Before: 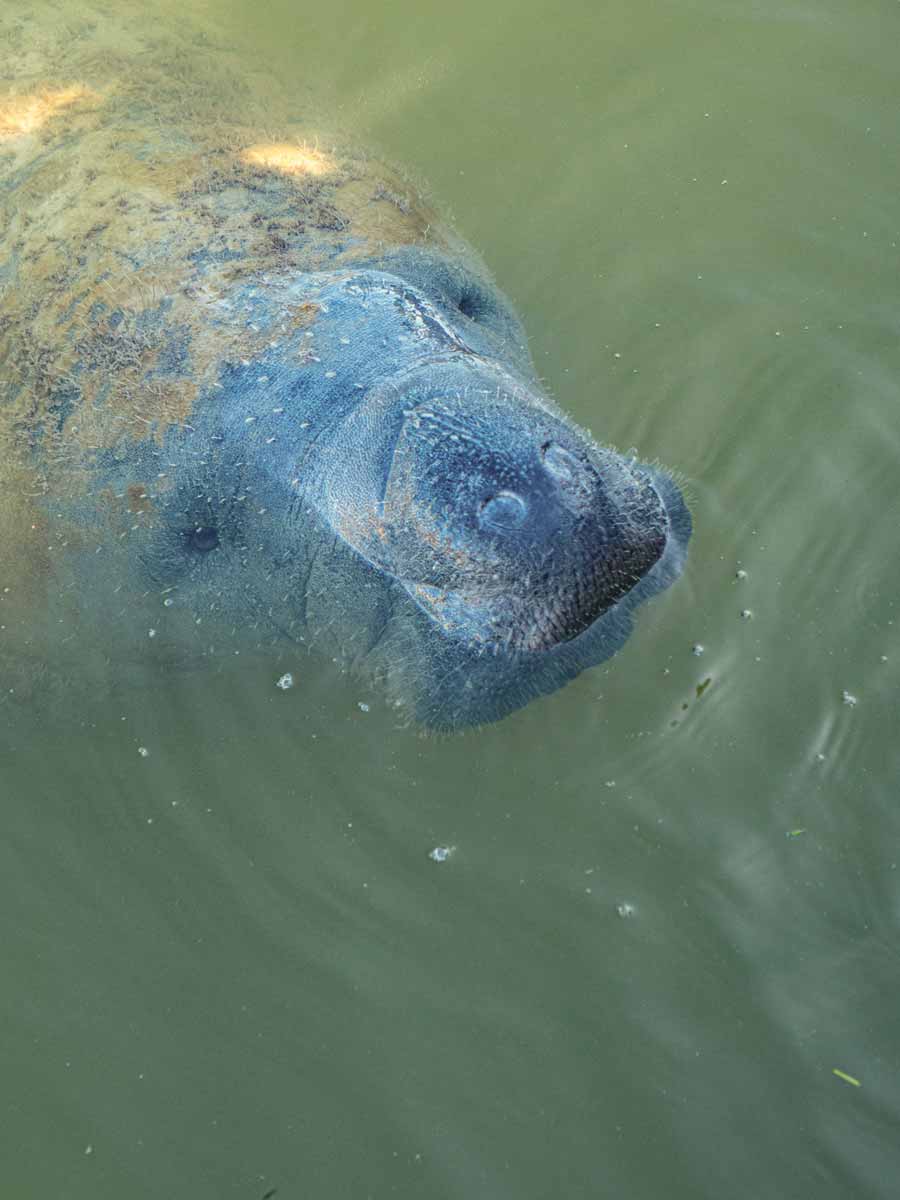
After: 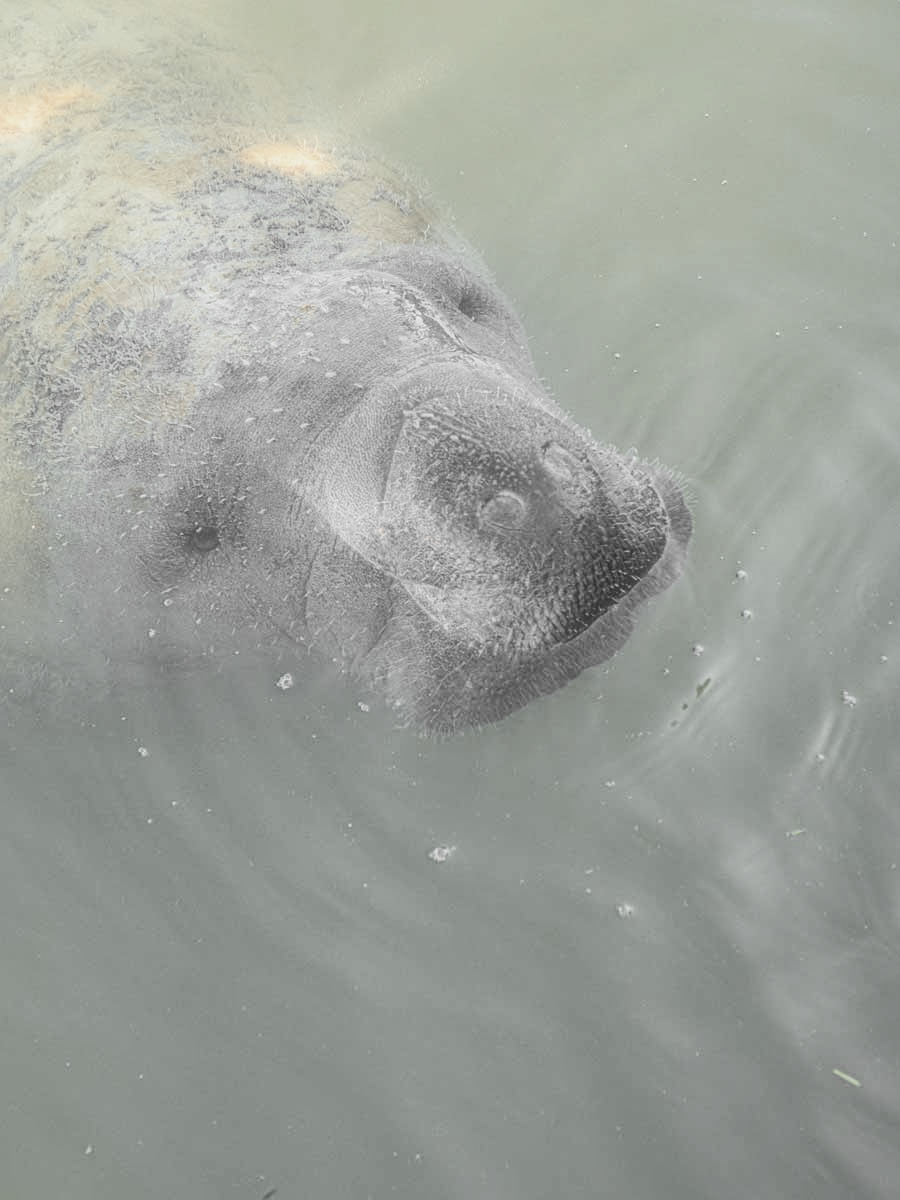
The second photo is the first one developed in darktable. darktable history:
sharpen: on, module defaults
local contrast: highlights 100%, shadows 100%, detail 120%, midtone range 0.2
color zones: curves: ch1 [(0, 0.831) (0.08, 0.771) (0.157, 0.268) (0.241, 0.207) (0.562, -0.005) (0.714, -0.013) (0.876, 0.01) (1, 0.831)]
filmic rgb: black relative exposure -7.15 EV, white relative exposure 5.36 EV, hardness 3.02, color science v6 (2022)
exposure: black level correction 0, exposure 0.9 EV, compensate highlight preservation false
soften: size 60.24%, saturation 65.46%, brightness 0.506 EV, mix 25.7%
color balance rgb: perceptual saturation grading › global saturation 25%, global vibrance 20%
